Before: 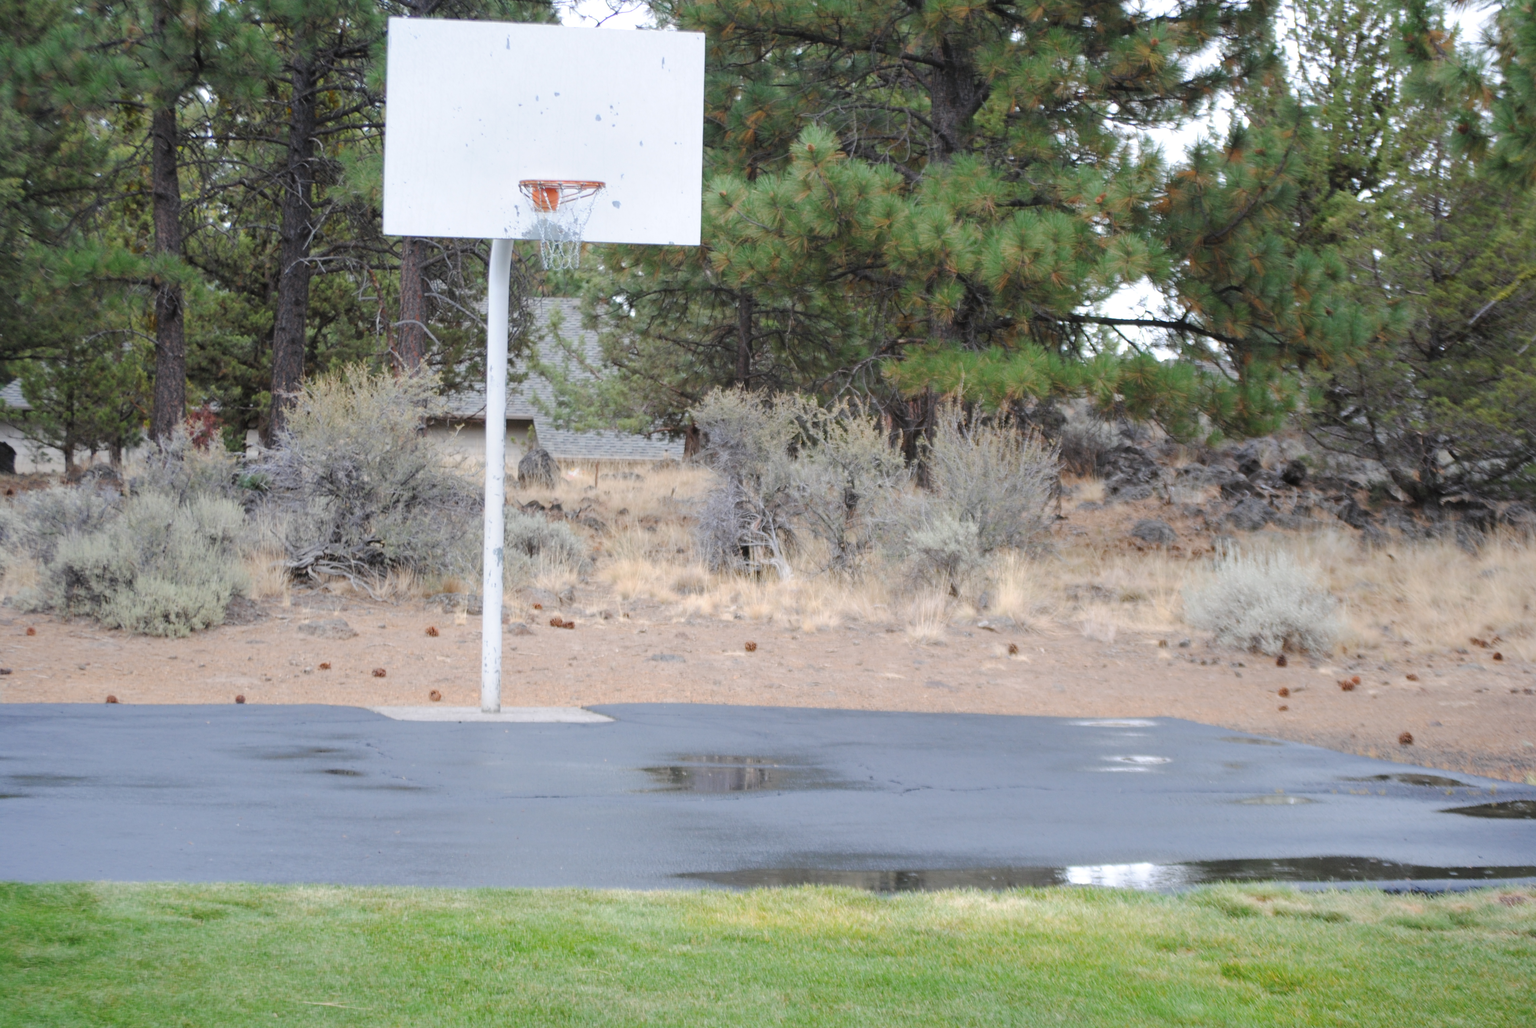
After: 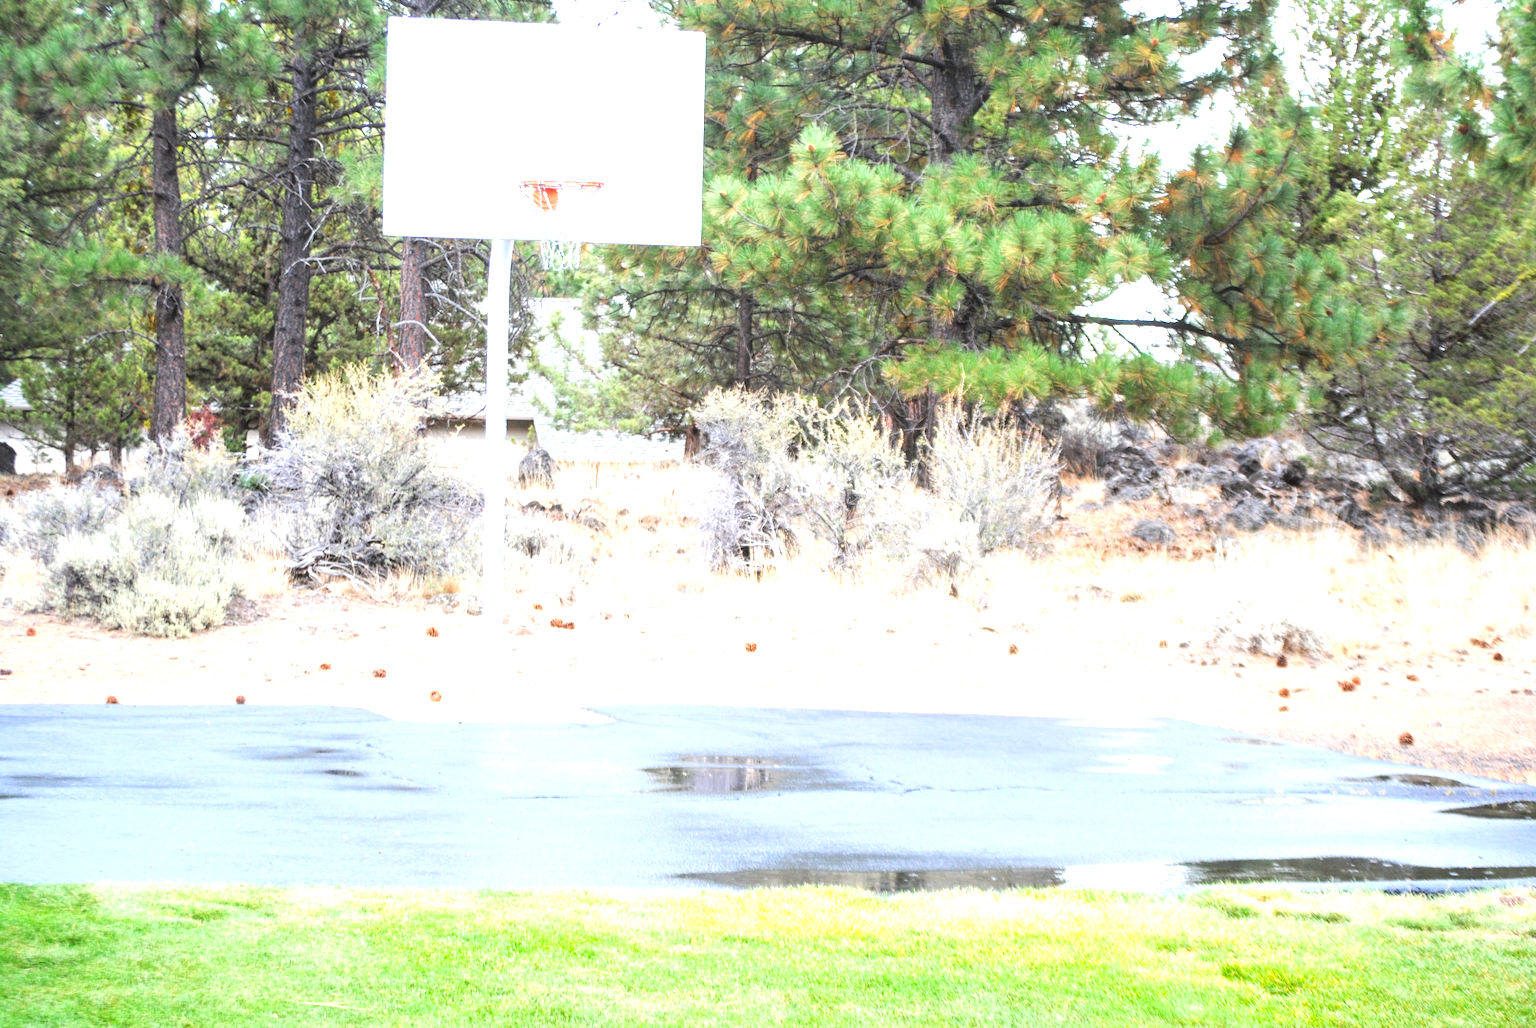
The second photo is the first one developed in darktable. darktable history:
exposure: black level correction 0, exposure 1.503 EV, compensate exposure bias true, compensate highlight preservation false
contrast brightness saturation: contrast 0.08, saturation 0.198
local contrast: on, module defaults
